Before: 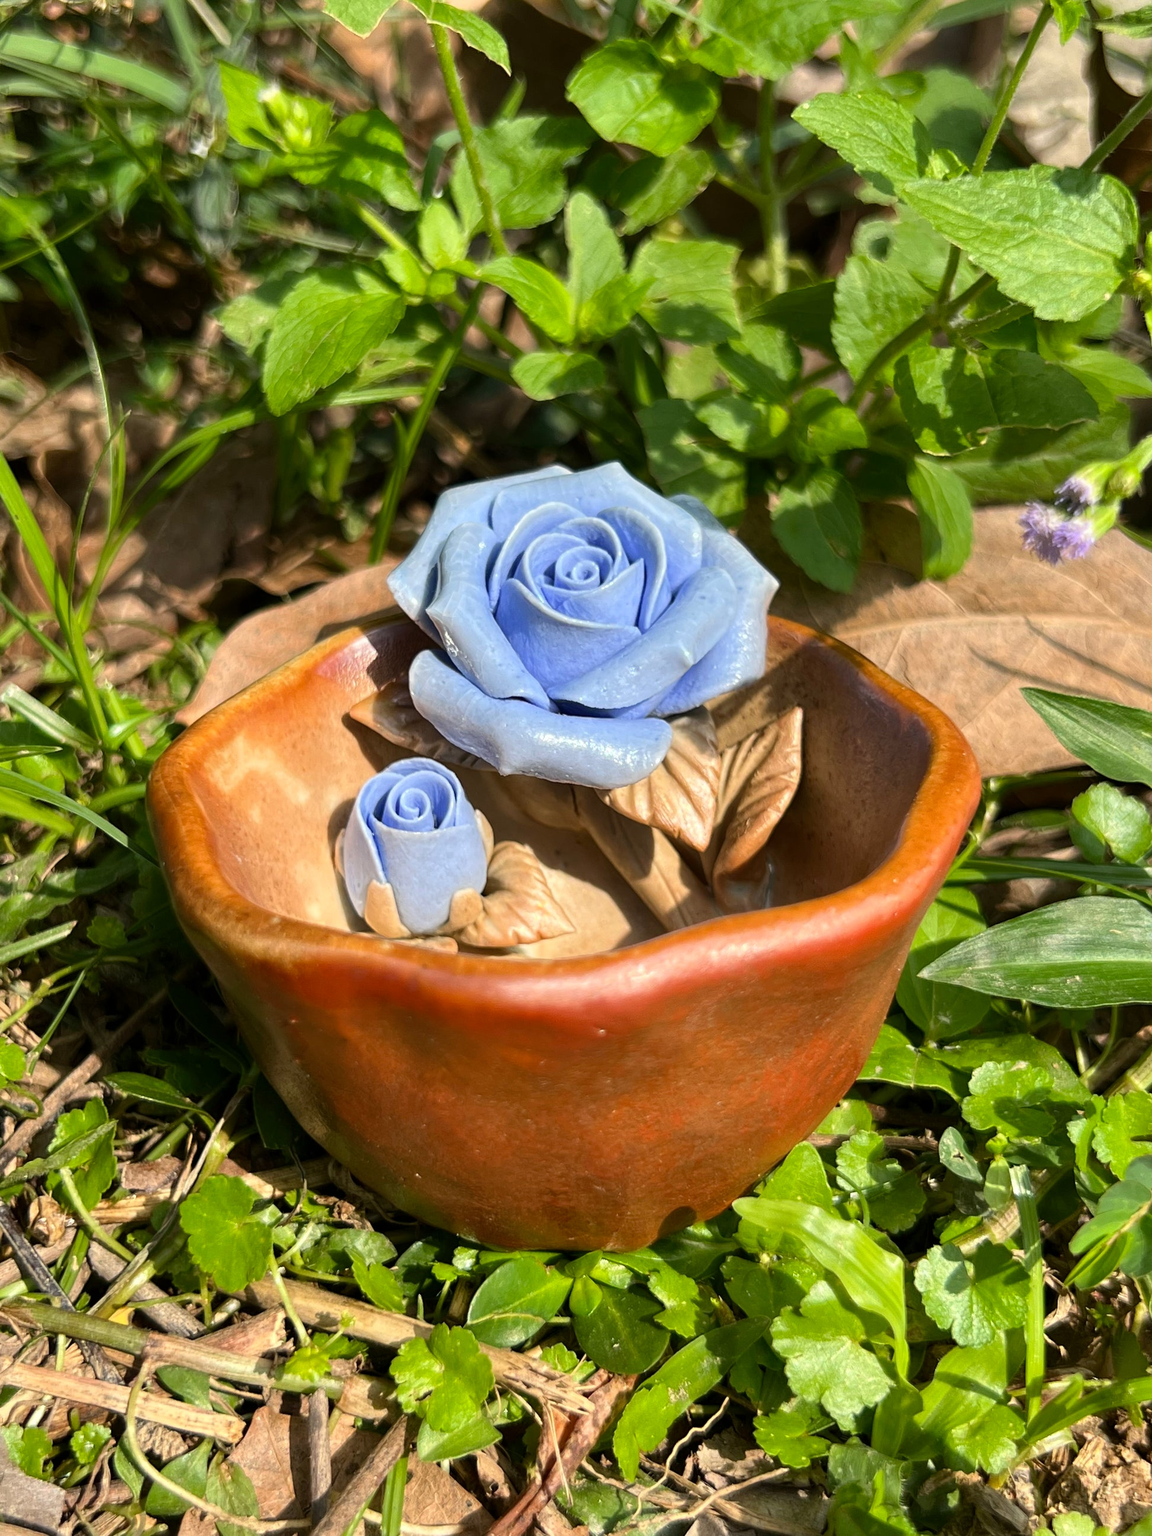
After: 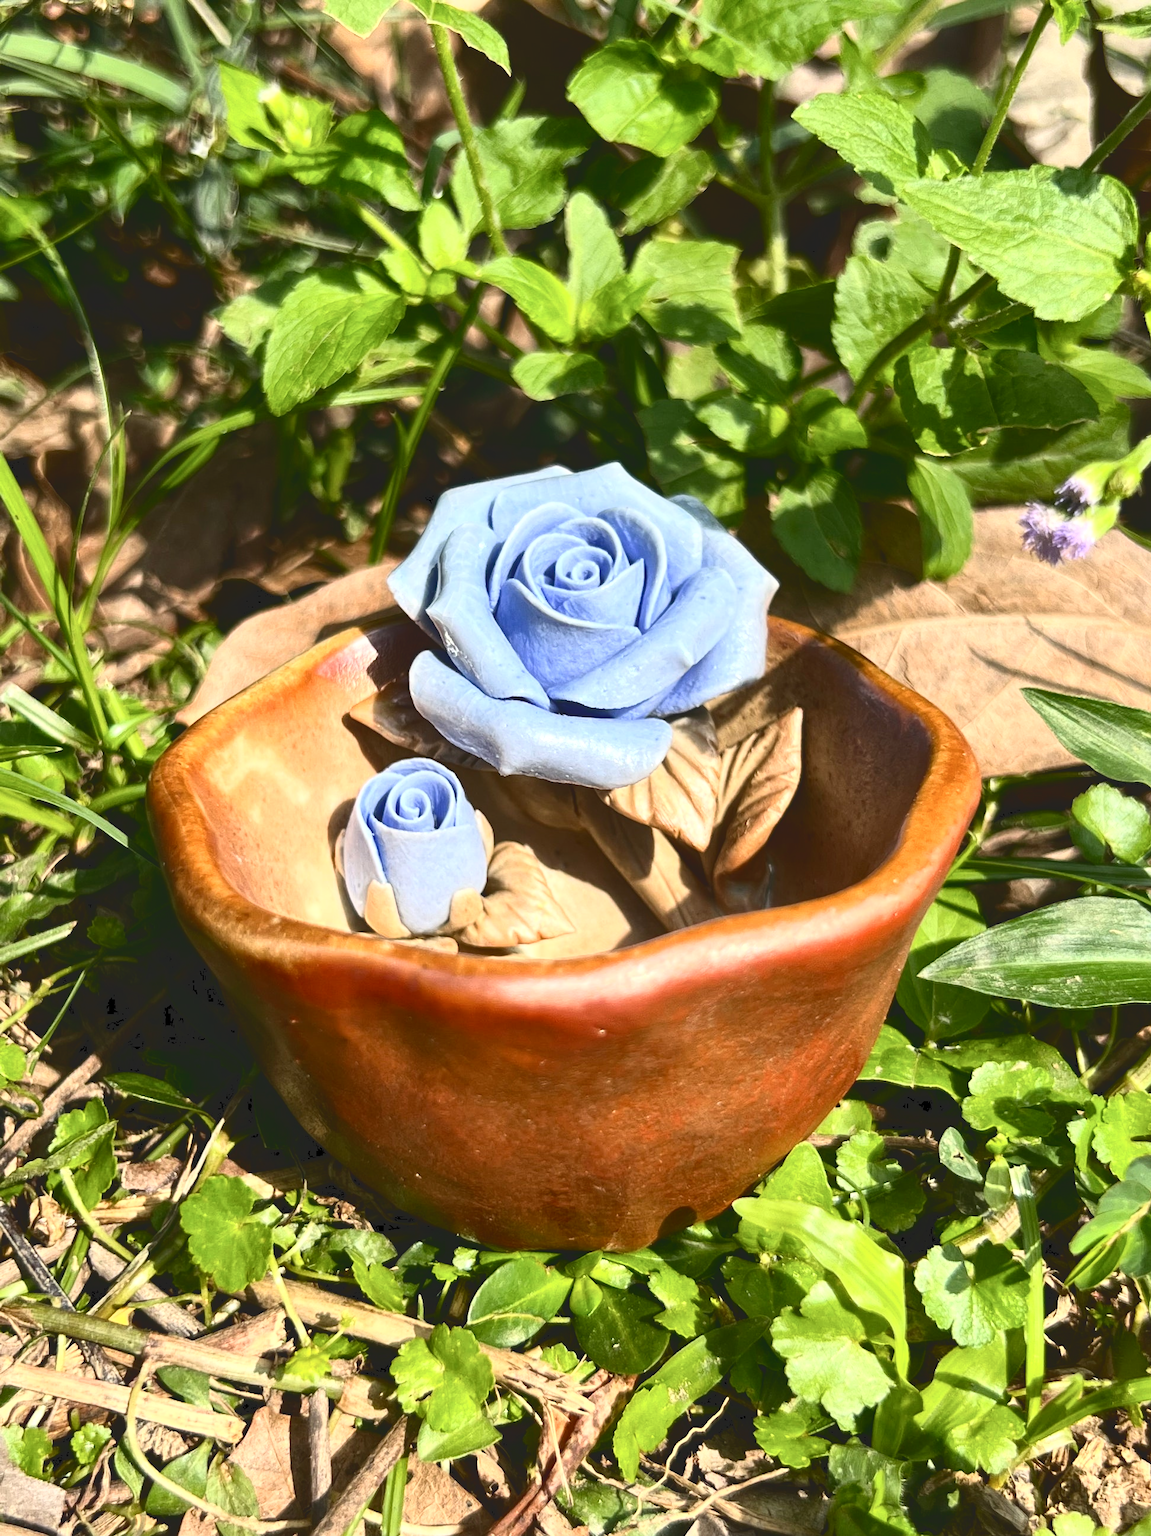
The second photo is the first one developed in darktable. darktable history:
tone curve: curves: ch0 [(0, 0) (0.003, 0.142) (0.011, 0.142) (0.025, 0.147) (0.044, 0.147) (0.069, 0.152) (0.1, 0.16) (0.136, 0.172) (0.177, 0.193) (0.224, 0.221) (0.277, 0.264) (0.335, 0.322) (0.399, 0.399) (0.468, 0.49) (0.543, 0.593) (0.623, 0.723) (0.709, 0.841) (0.801, 0.925) (0.898, 0.976) (1, 1)], color space Lab, independent channels, preserve colors none
local contrast: mode bilateral grid, contrast 20, coarseness 50, detail 120%, midtone range 0.2
